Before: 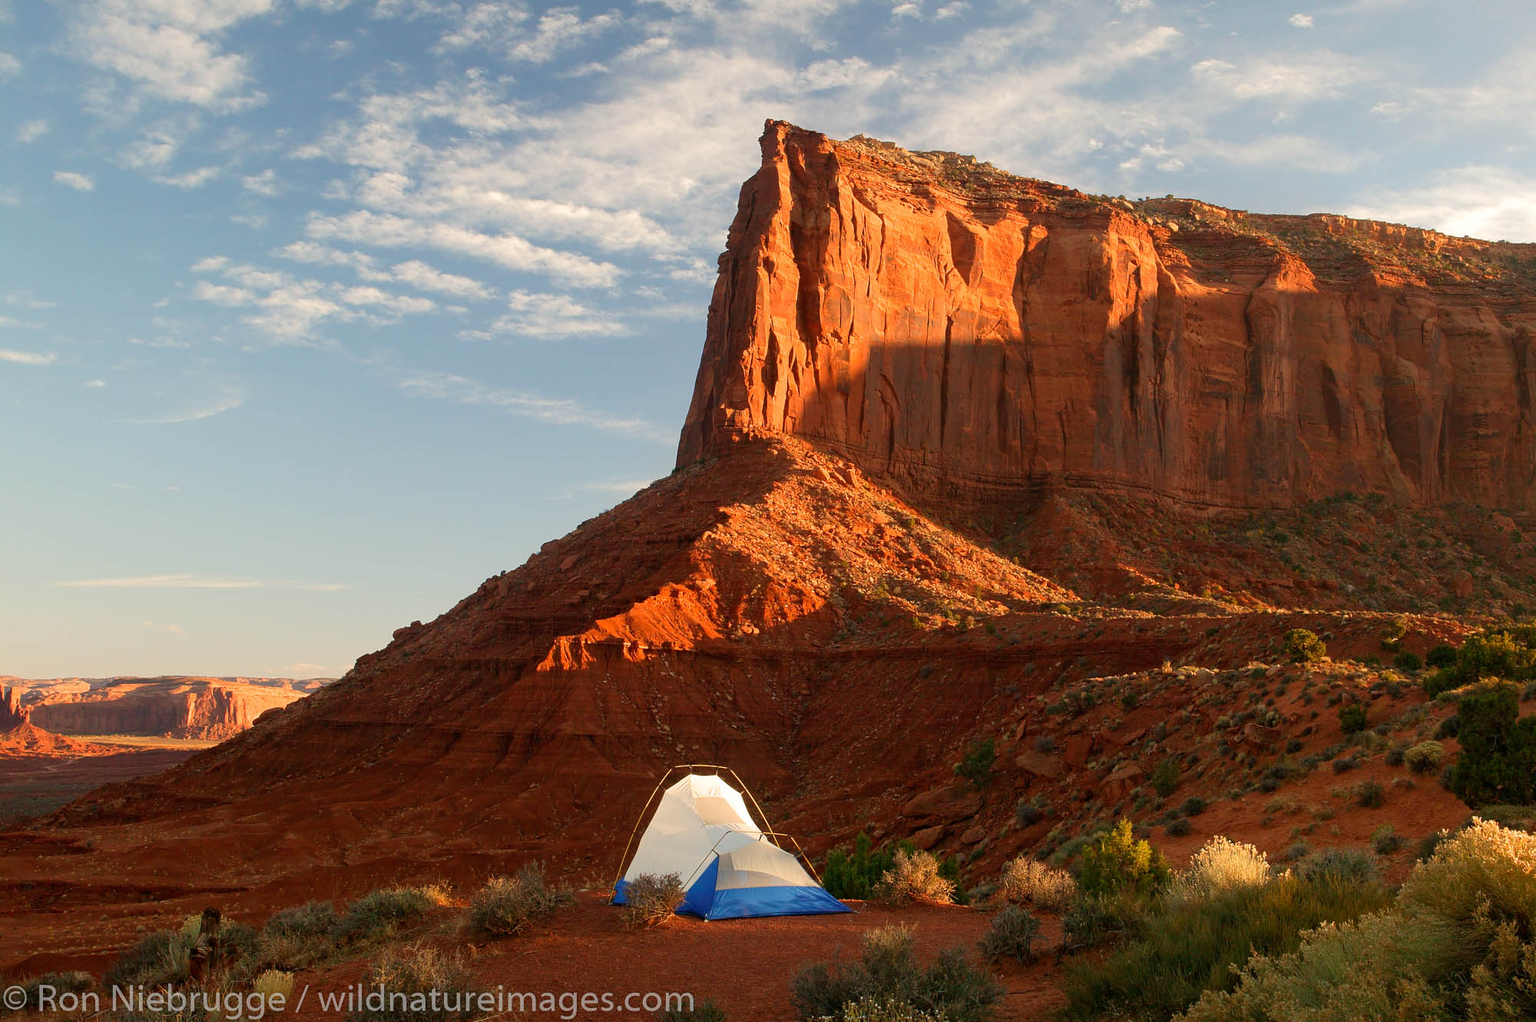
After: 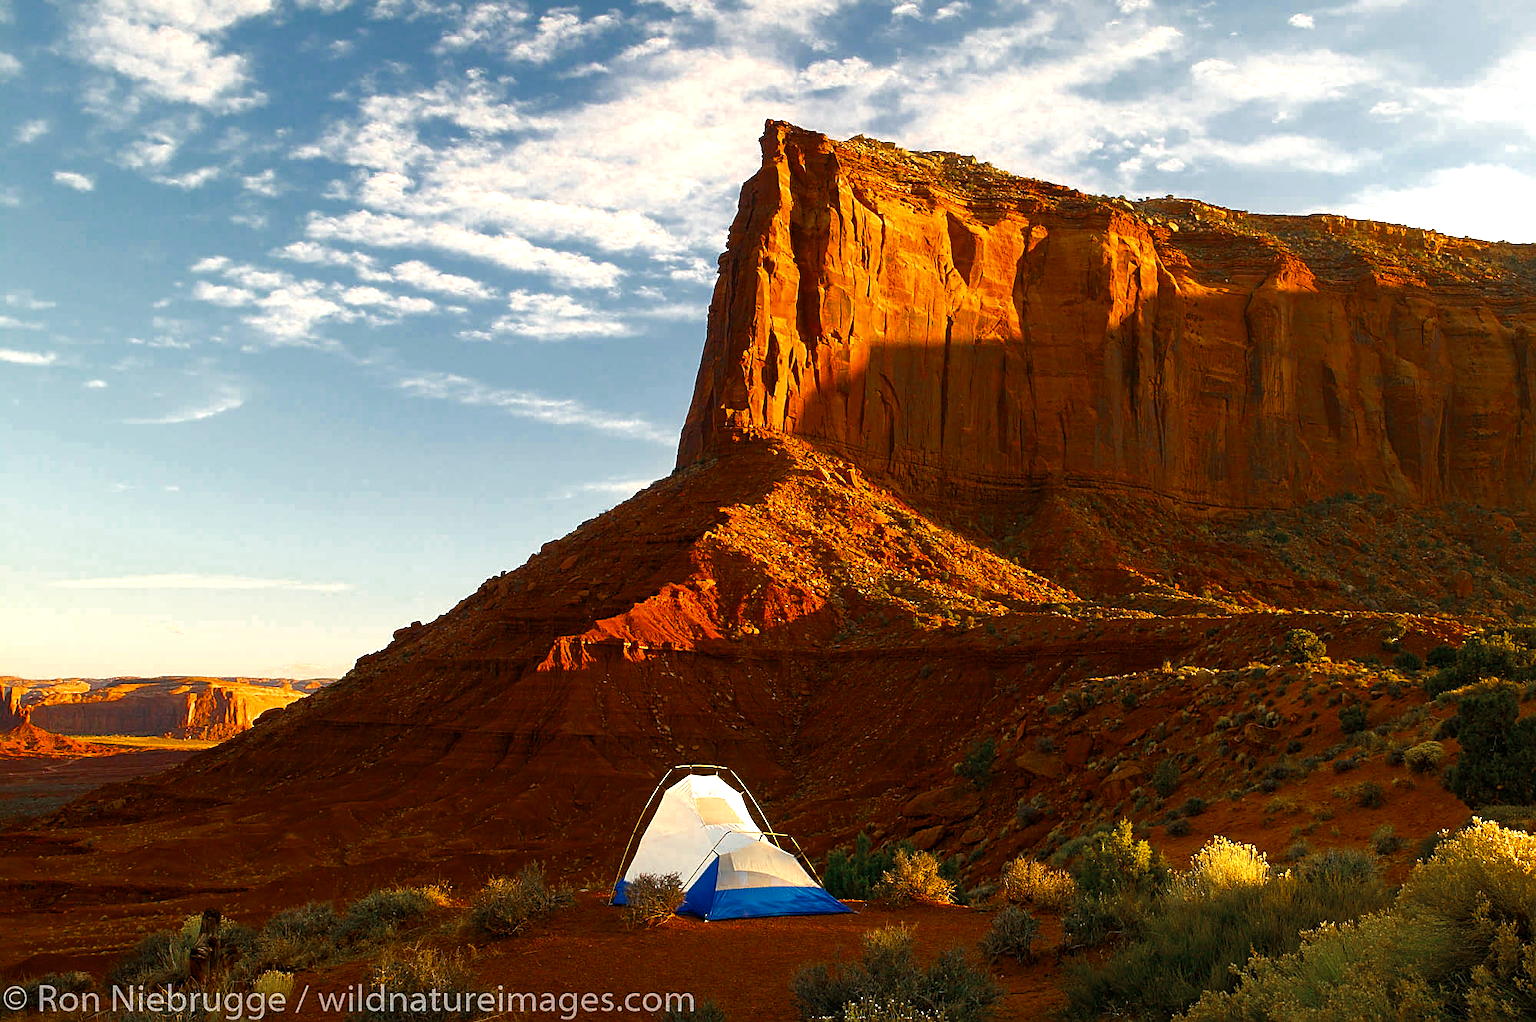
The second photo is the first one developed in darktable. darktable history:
sharpen: on, module defaults
color zones: curves: ch0 [(0, 0.5) (0.125, 0.4) (0.25, 0.5) (0.375, 0.4) (0.5, 0.4) (0.625, 0.35) (0.75, 0.35) (0.875, 0.5)]; ch1 [(0, 0.35) (0.125, 0.45) (0.25, 0.35) (0.375, 0.35) (0.5, 0.35) (0.625, 0.35) (0.75, 0.45) (0.875, 0.35)]; ch2 [(0, 0.6) (0.125, 0.5) (0.25, 0.5) (0.375, 0.6) (0.5, 0.6) (0.625, 0.5) (0.75, 0.5) (0.875, 0.5)]
color balance rgb: shadows lift › chroma 0.98%, shadows lift › hue 110.6°, linear chroma grading › shadows 10.126%, linear chroma grading › highlights 10.029%, linear chroma grading › global chroma 15.051%, linear chroma grading › mid-tones 14.771%, perceptual saturation grading › global saturation 30.601%, perceptual brilliance grading › global brilliance 21.667%, perceptual brilliance grading › shadows -34.612%
